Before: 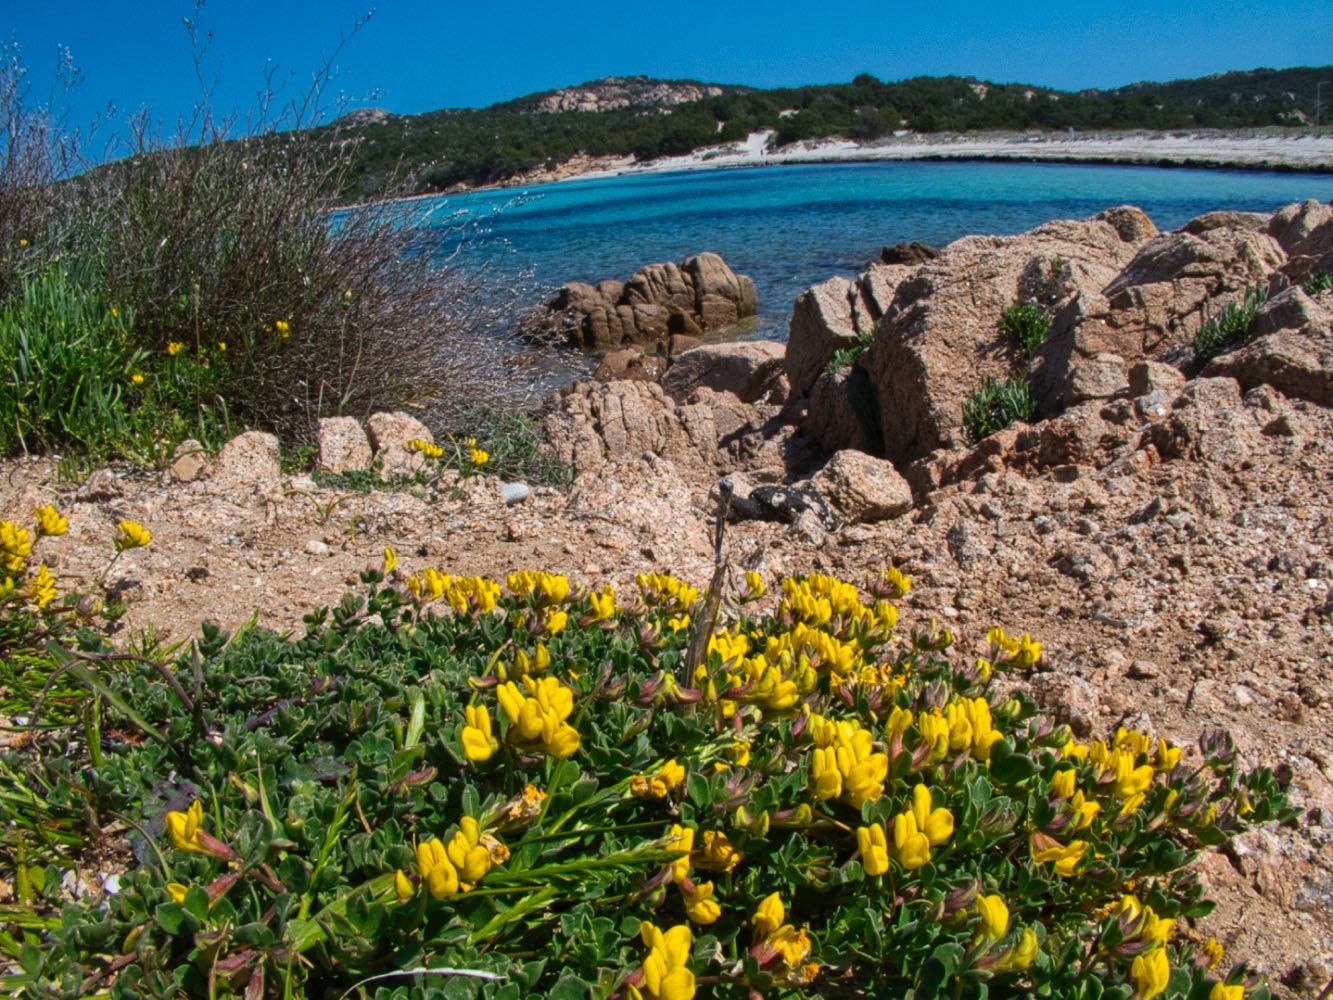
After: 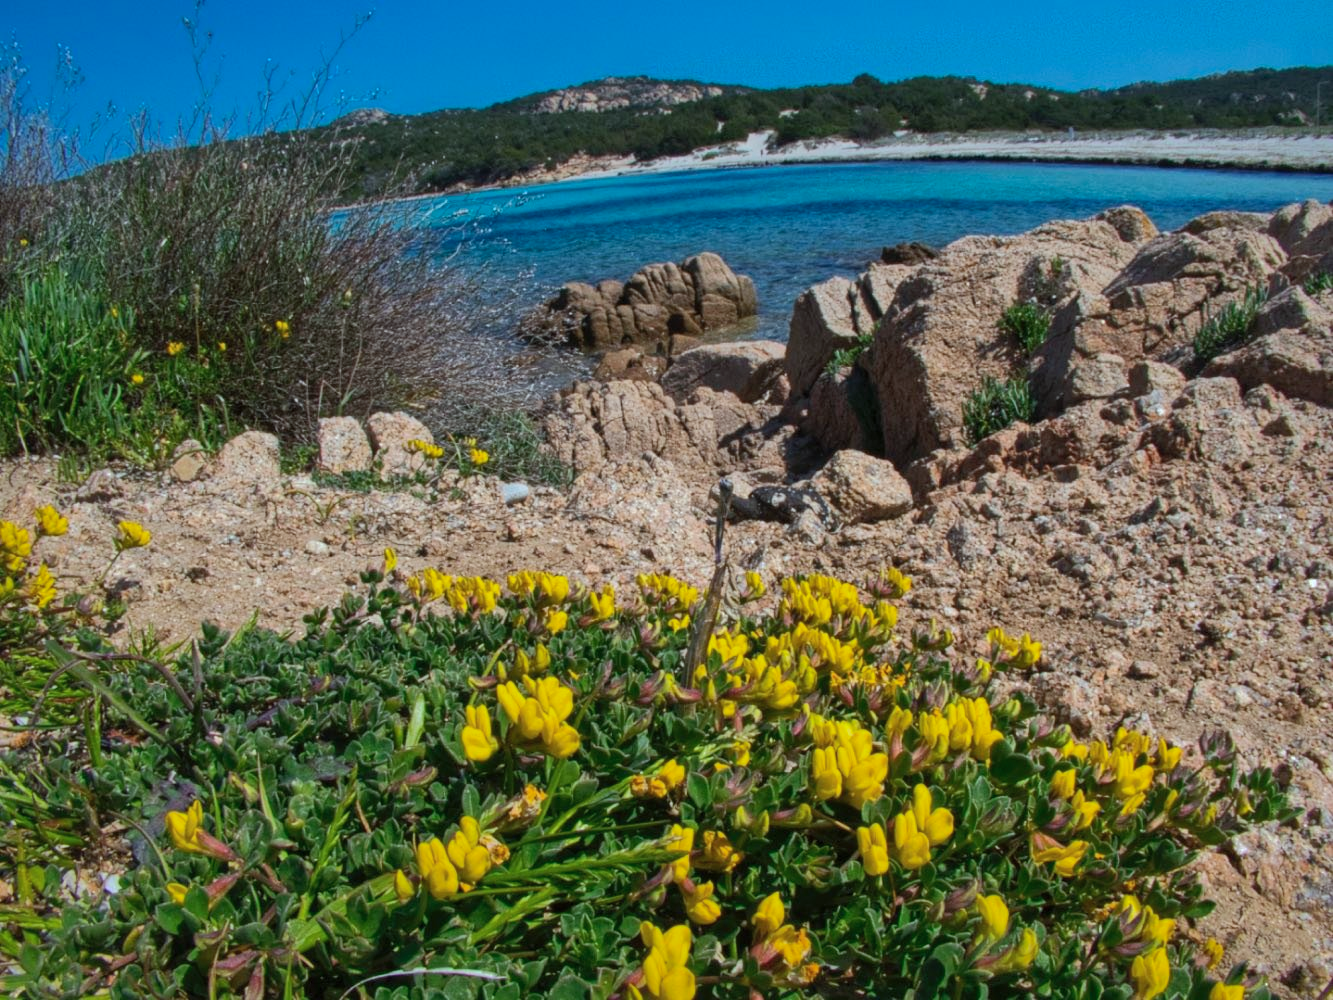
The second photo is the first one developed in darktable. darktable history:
shadows and highlights: shadows 40, highlights -60
color calibration: illuminant Planckian (black body), adaptation linear Bradford (ICC v4), x 0.361, y 0.366, temperature 4511.61 K, saturation algorithm version 1 (2020)
